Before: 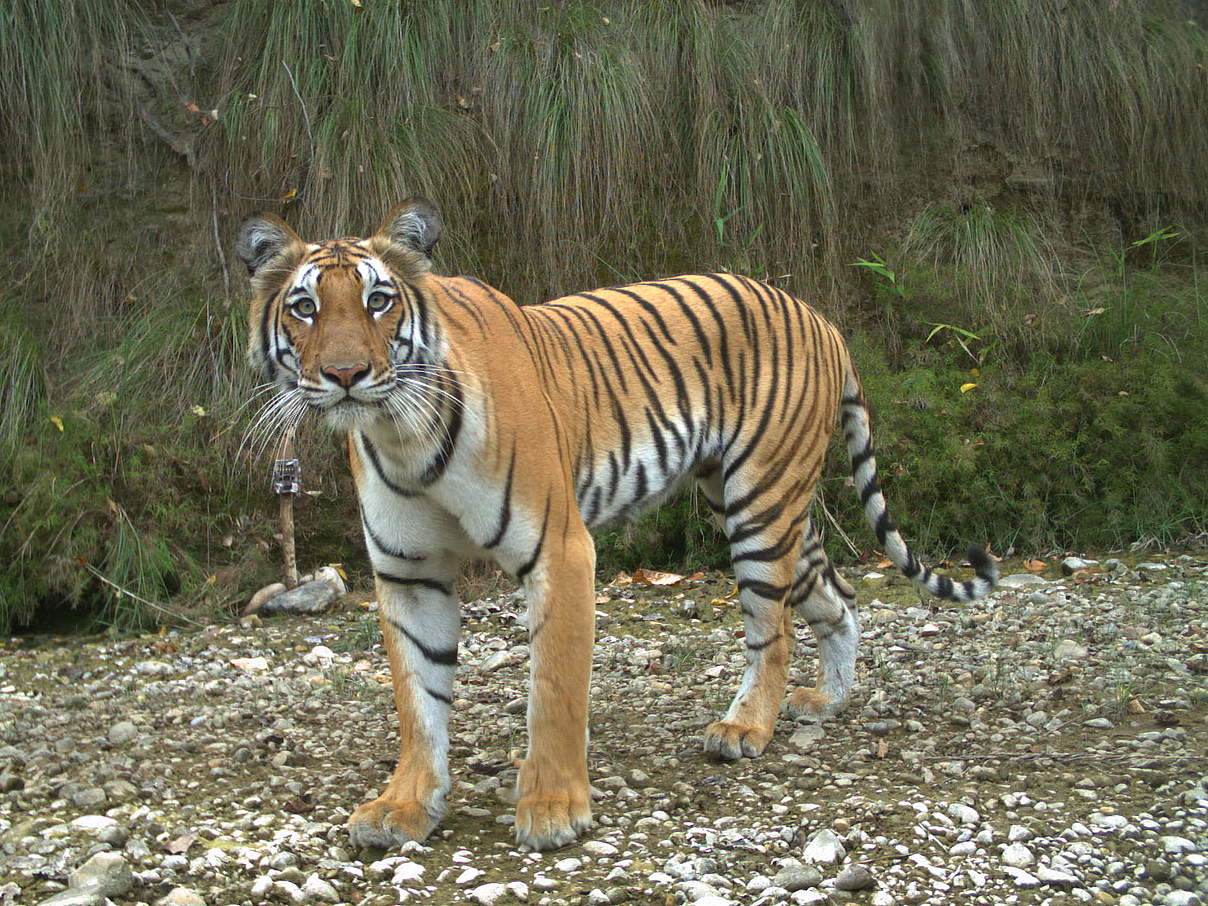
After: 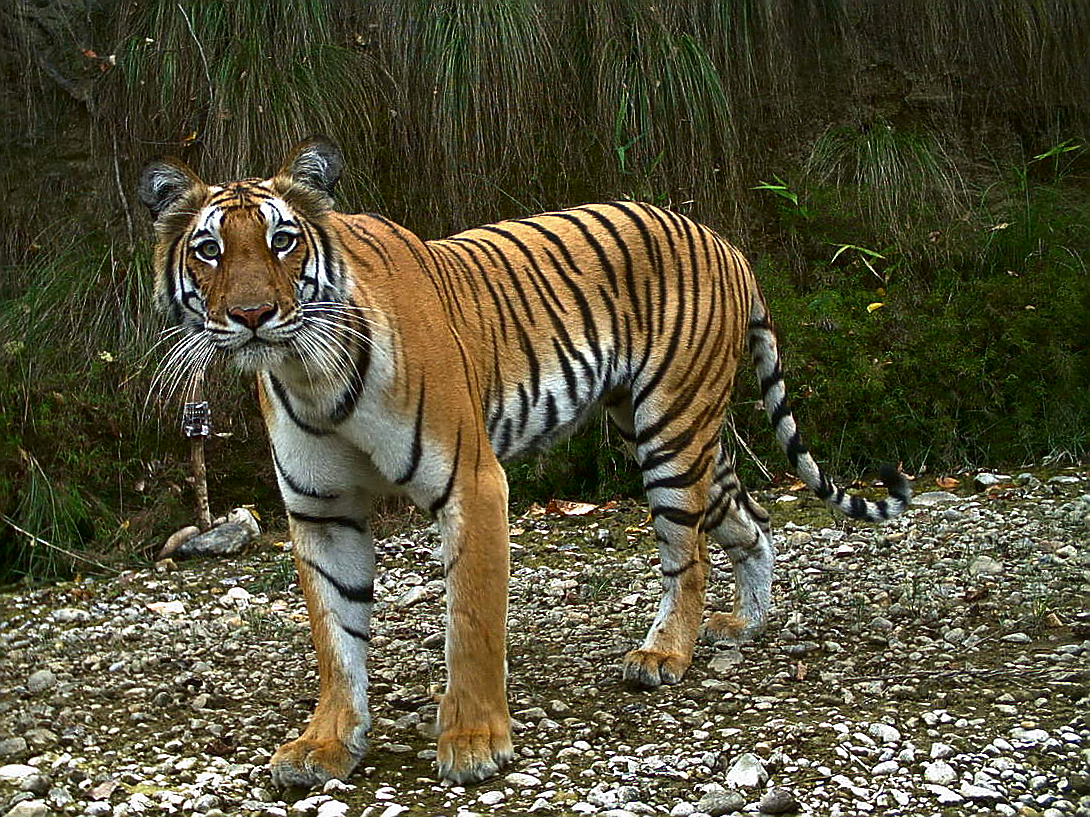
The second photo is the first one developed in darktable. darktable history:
crop and rotate: angle 1.96°, left 5.673%, top 5.673%
contrast brightness saturation: contrast 0.1, brightness -0.26, saturation 0.14
sharpen: radius 1.4, amount 1.25, threshold 0.7
